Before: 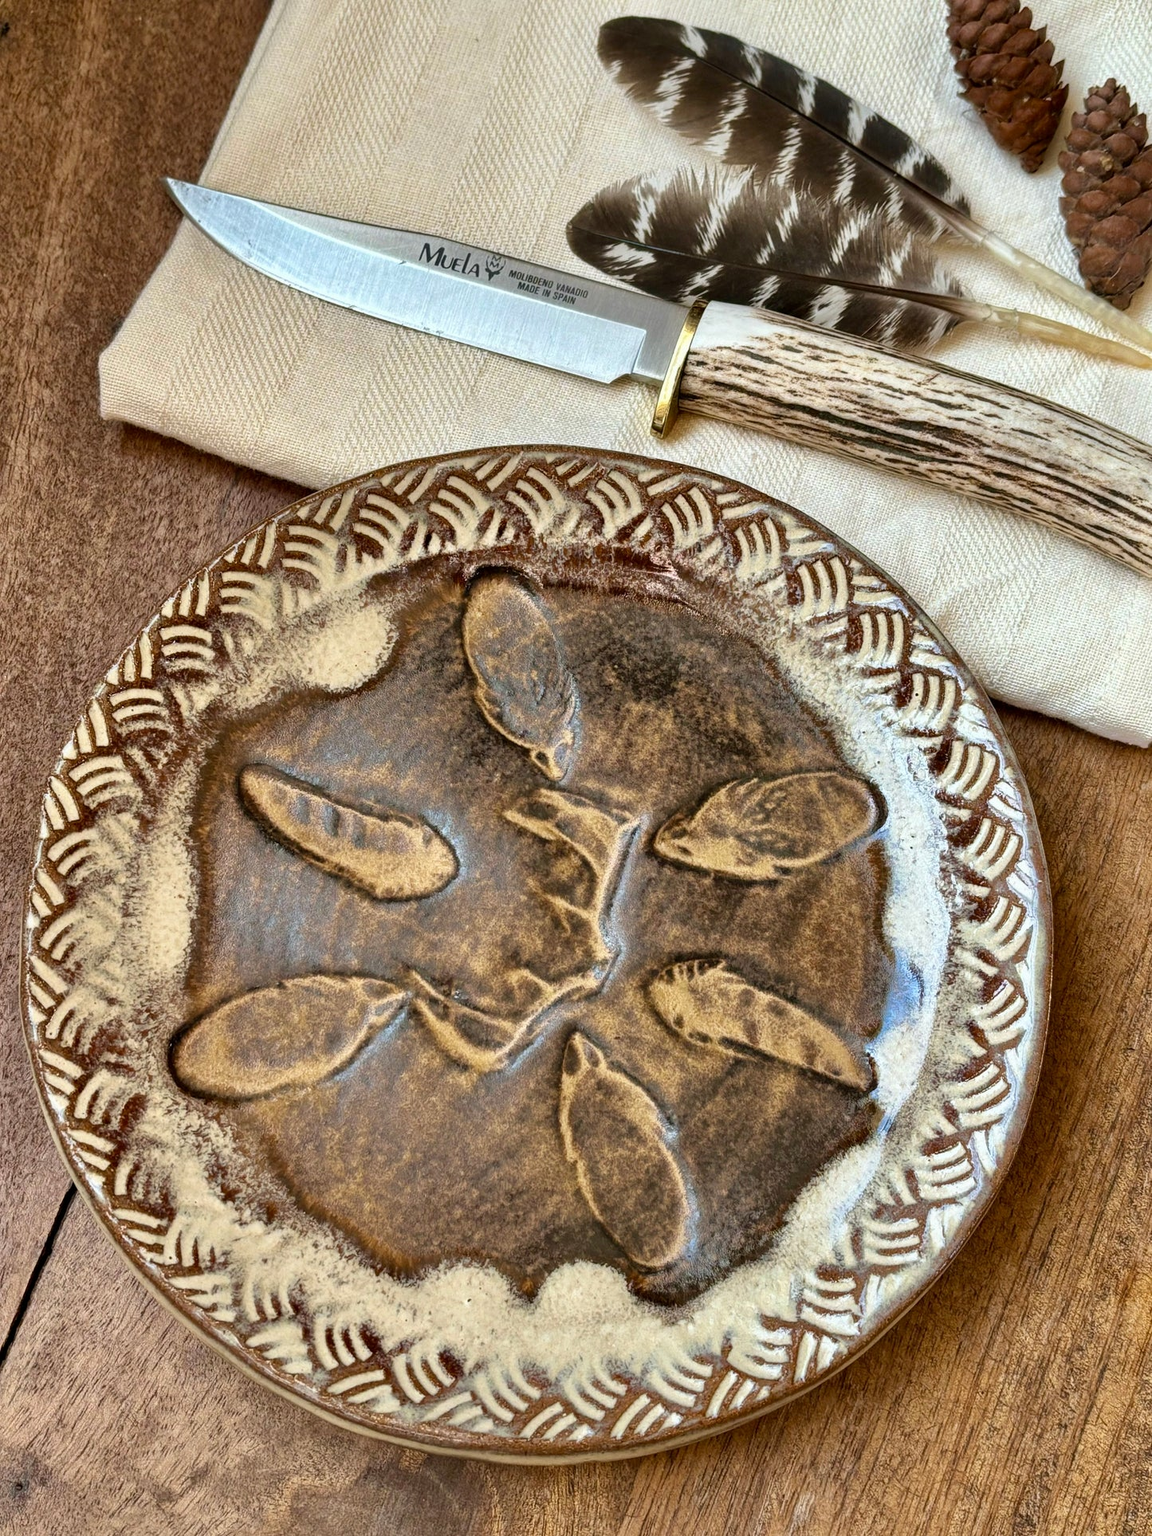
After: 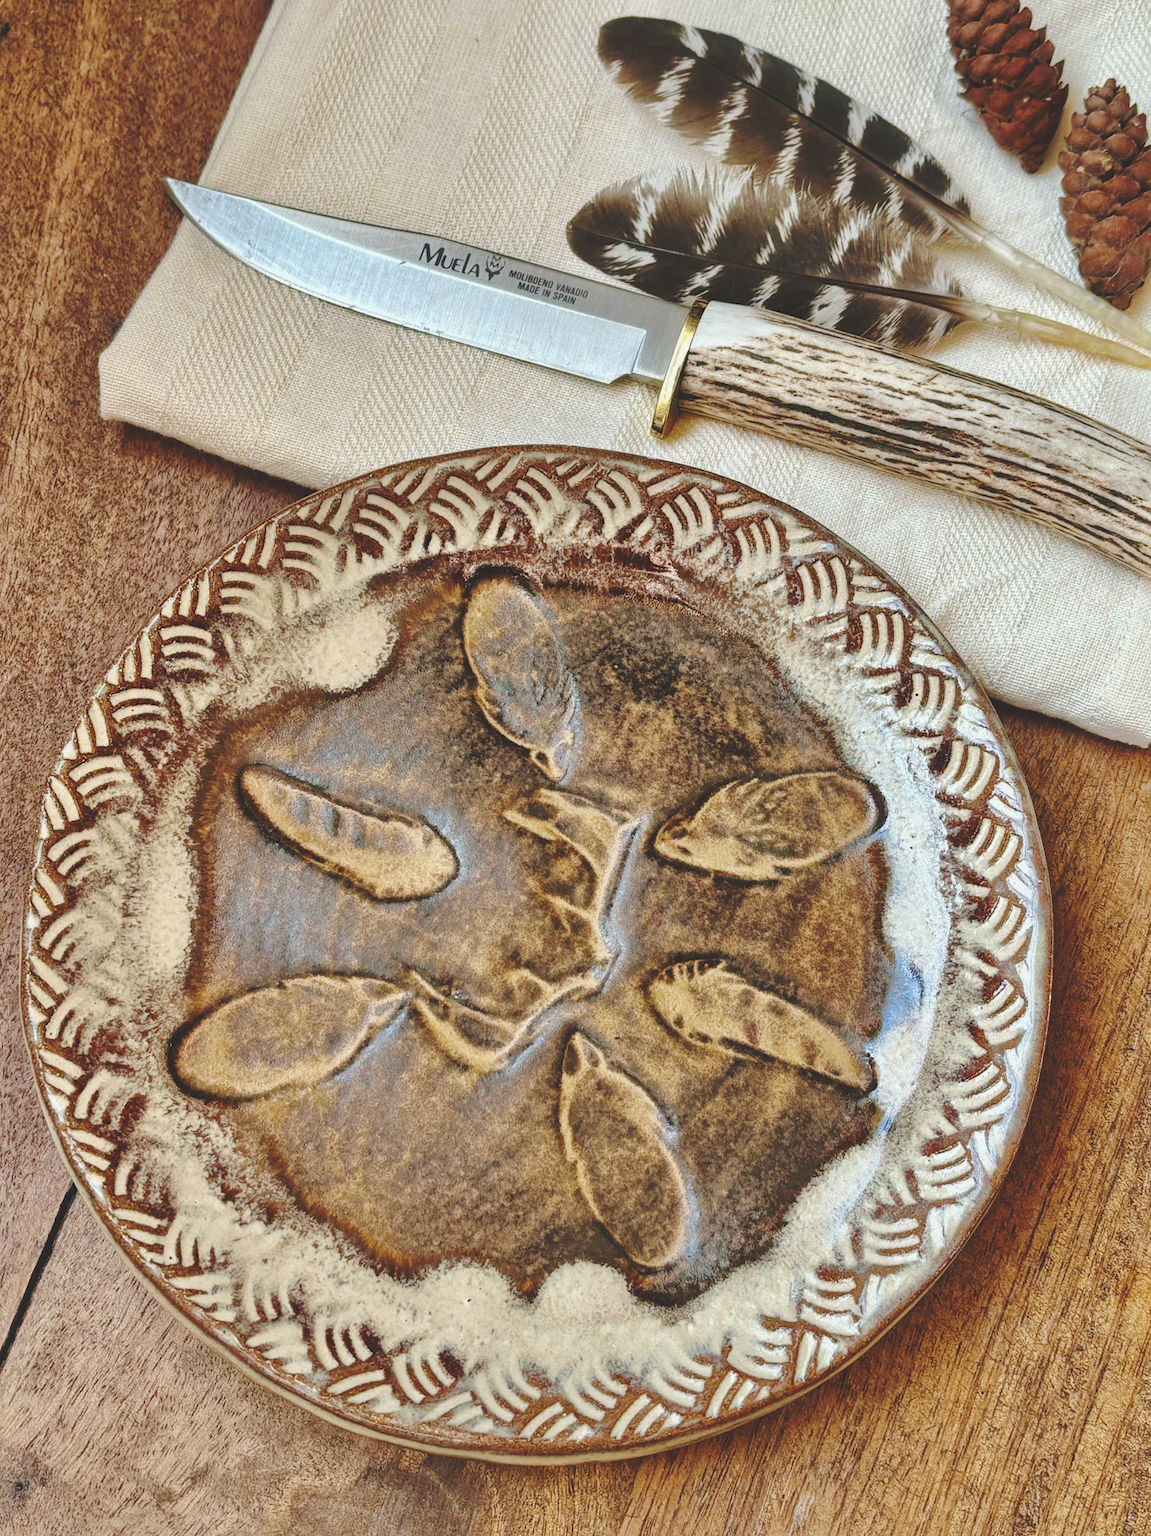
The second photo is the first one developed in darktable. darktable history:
base curve: curves: ch0 [(0, 0.024) (0.055, 0.065) (0.121, 0.166) (0.236, 0.319) (0.693, 0.726) (1, 1)], preserve colors none
local contrast: mode bilateral grid, contrast 20, coarseness 50, detail 120%, midtone range 0.2
exposure: exposure 0.178 EV, compensate exposure bias true, compensate highlight preservation false
tone equalizer: -8 EV 0.25 EV, -7 EV 0.417 EV, -6 EV 0.417 EV, -5 EV 0.25 EV, -3 EV -0.25 EV, -2 EV -0.417 EV, -1 EV -0.417 EV, +0 EV -0.25 EV, edges refinement/feathering 500, mask exposure compensation -1.57 EV, preserve details guided filter
